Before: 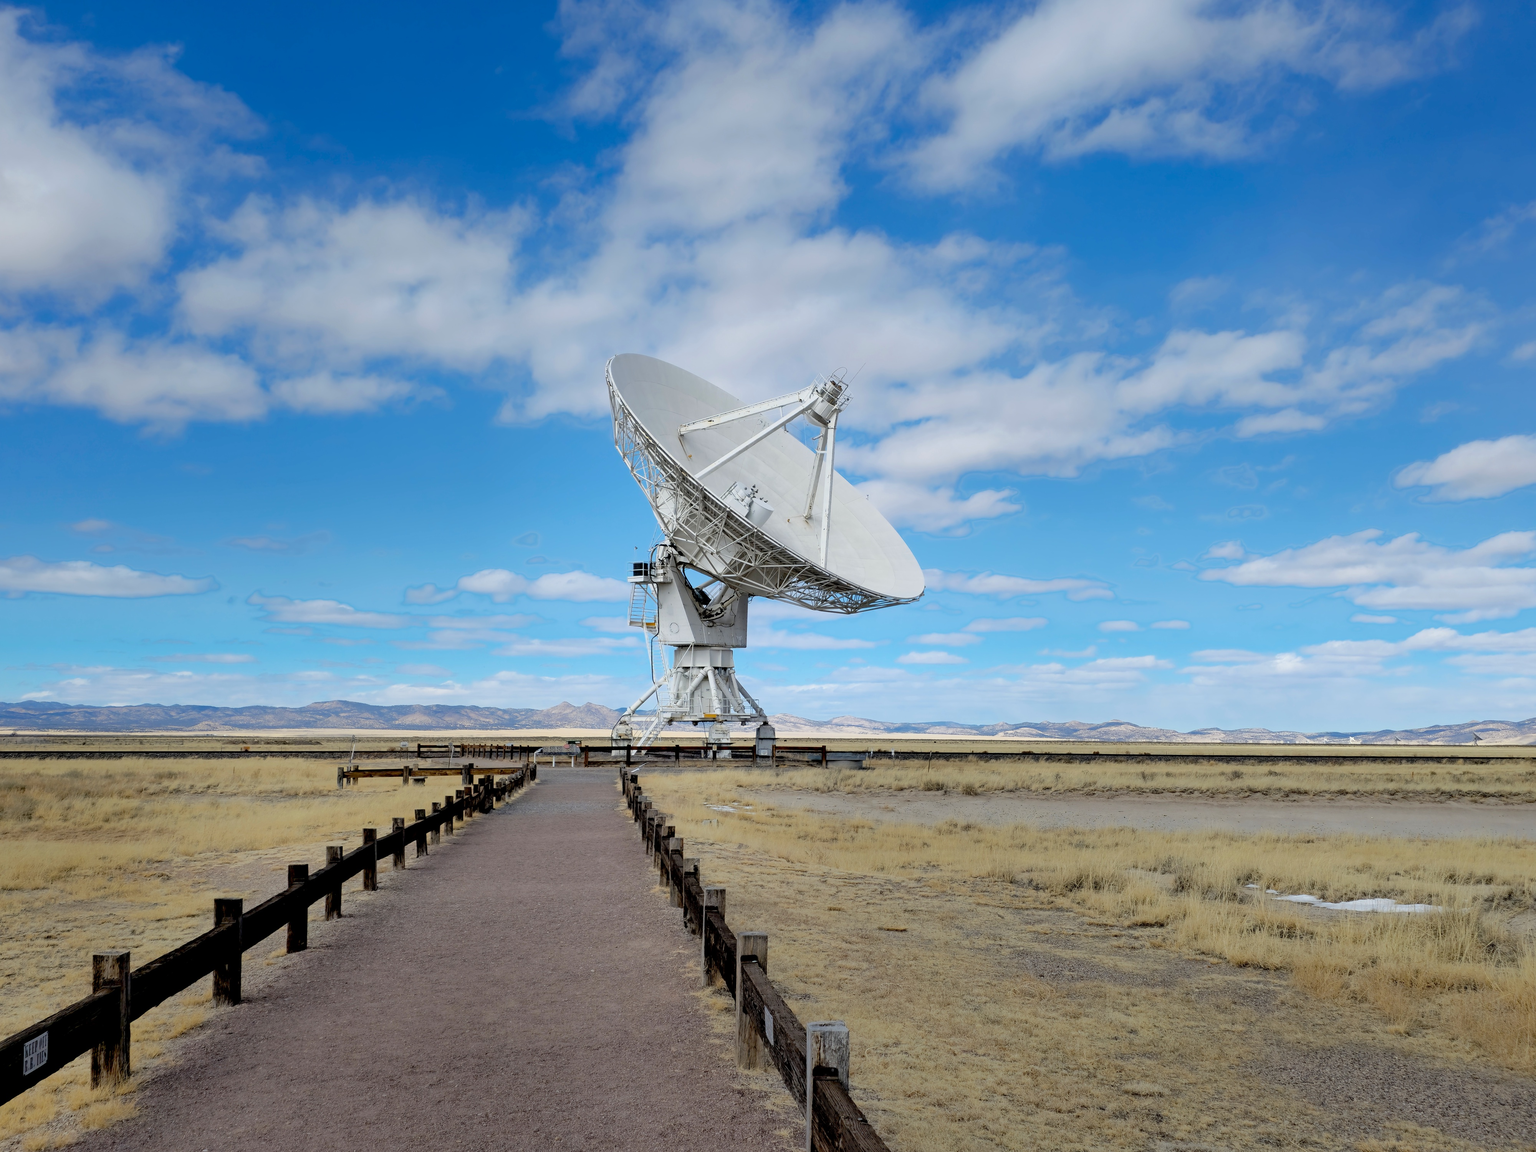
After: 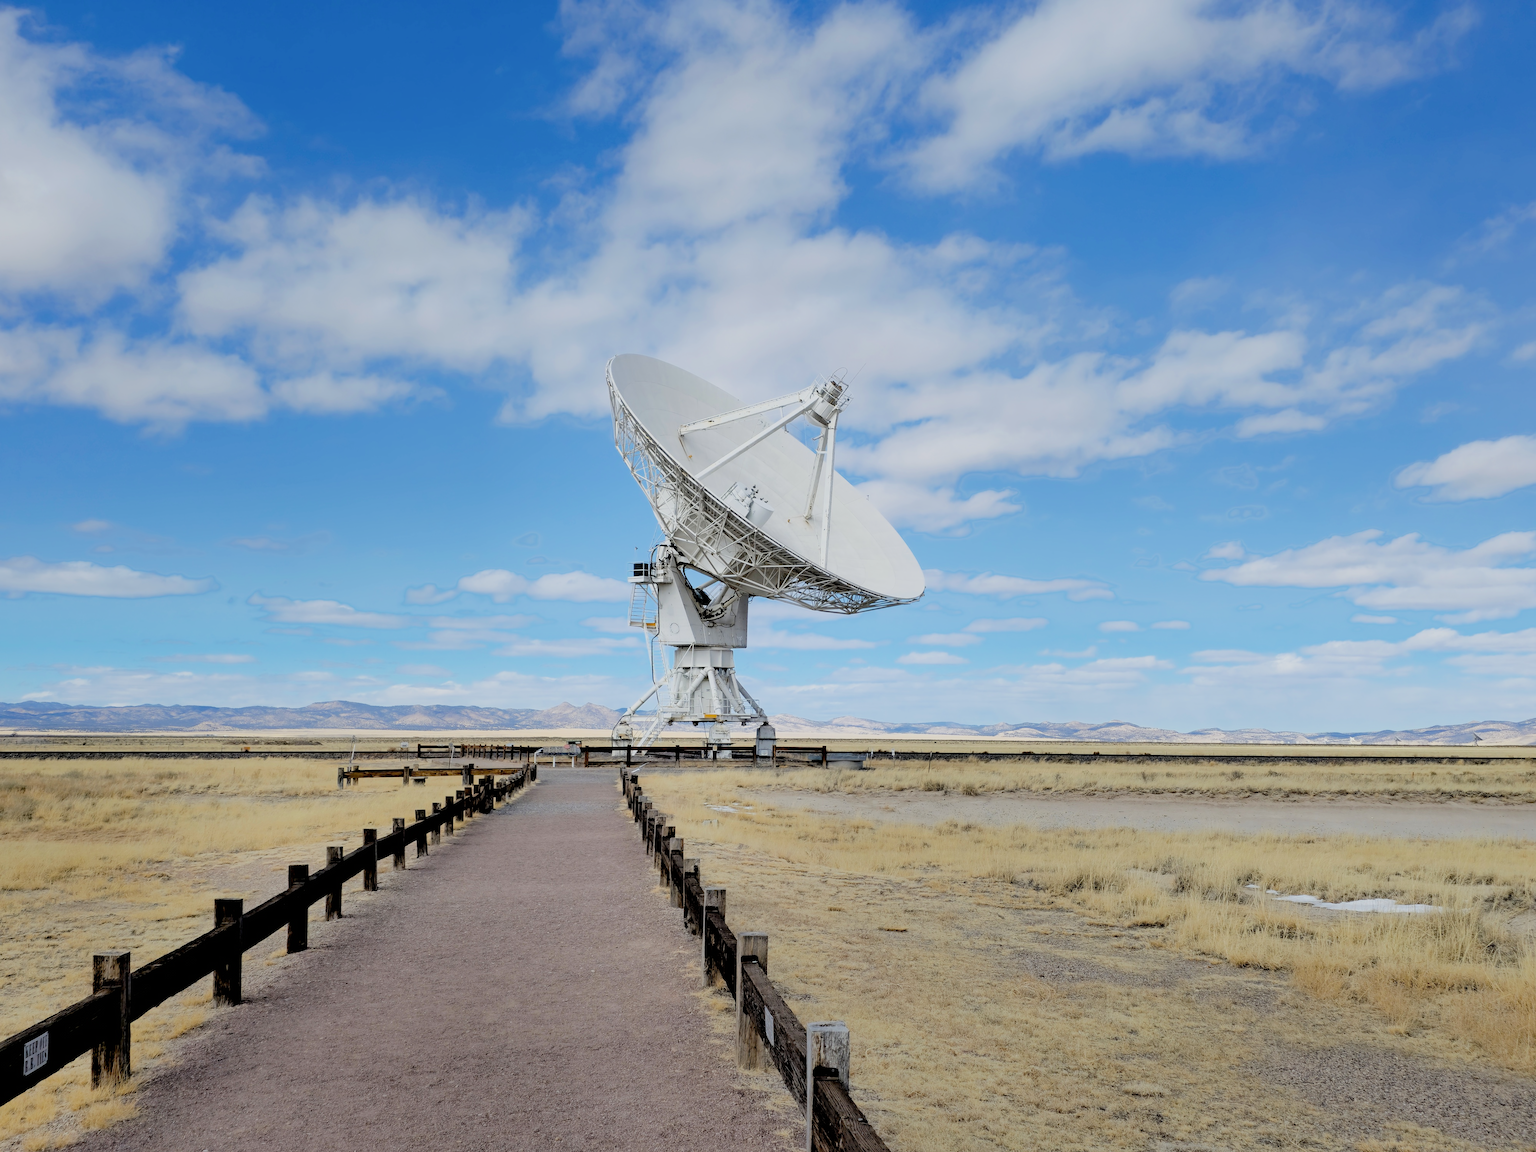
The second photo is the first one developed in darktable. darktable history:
exposure: black level correction 0, exposure 0.5 EV, compensate exposure bias true, compensate highlight preservation false
filmic rgb: black relative exposure -7.65 EV, white relative exposure 4.56 EV, hardness 3.61
